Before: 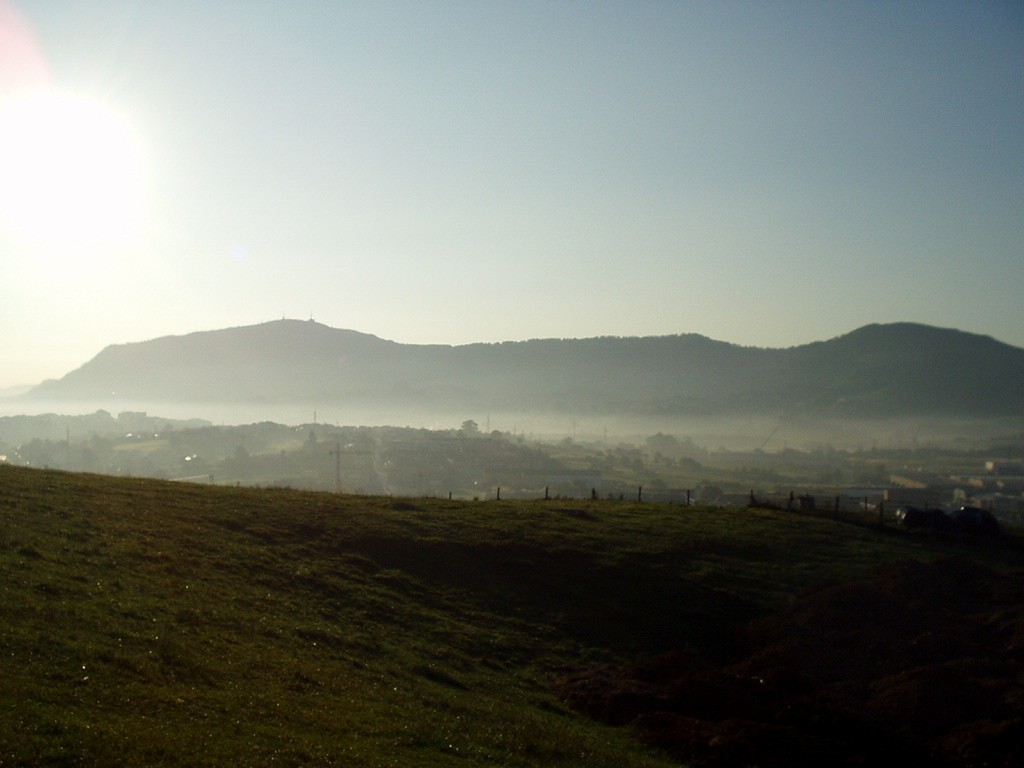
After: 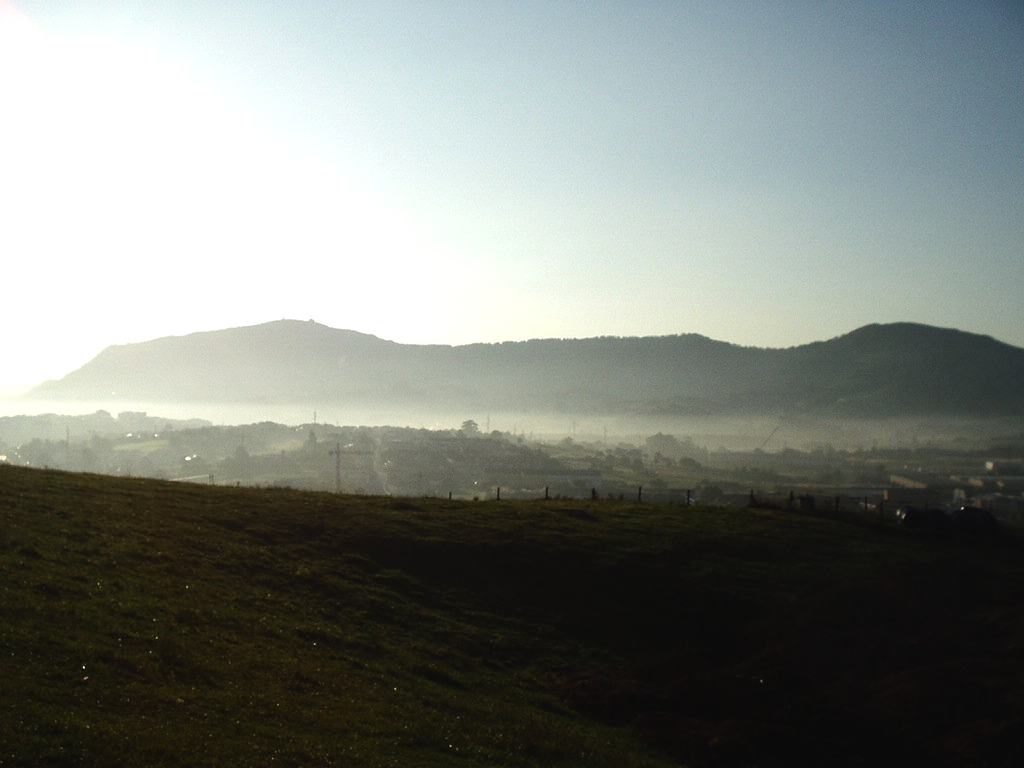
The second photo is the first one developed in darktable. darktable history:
contrast brightness saturation: contrast -0.074, brightness -0.039, saturation -0.112
tone equalizer: -8 EV -0.756 EV, -7 EV -0.701 EV, -6 EV -0.628 EV, -5 EV -0.407 EV, -3 EV 0.392 EV, -2 EV 0.6 EV, -1 EV 0.688 EV, +0 EV 0.766 EV, edges refinement/feathering 500, mask exposure compensation -1.57 EV, preserve details no
